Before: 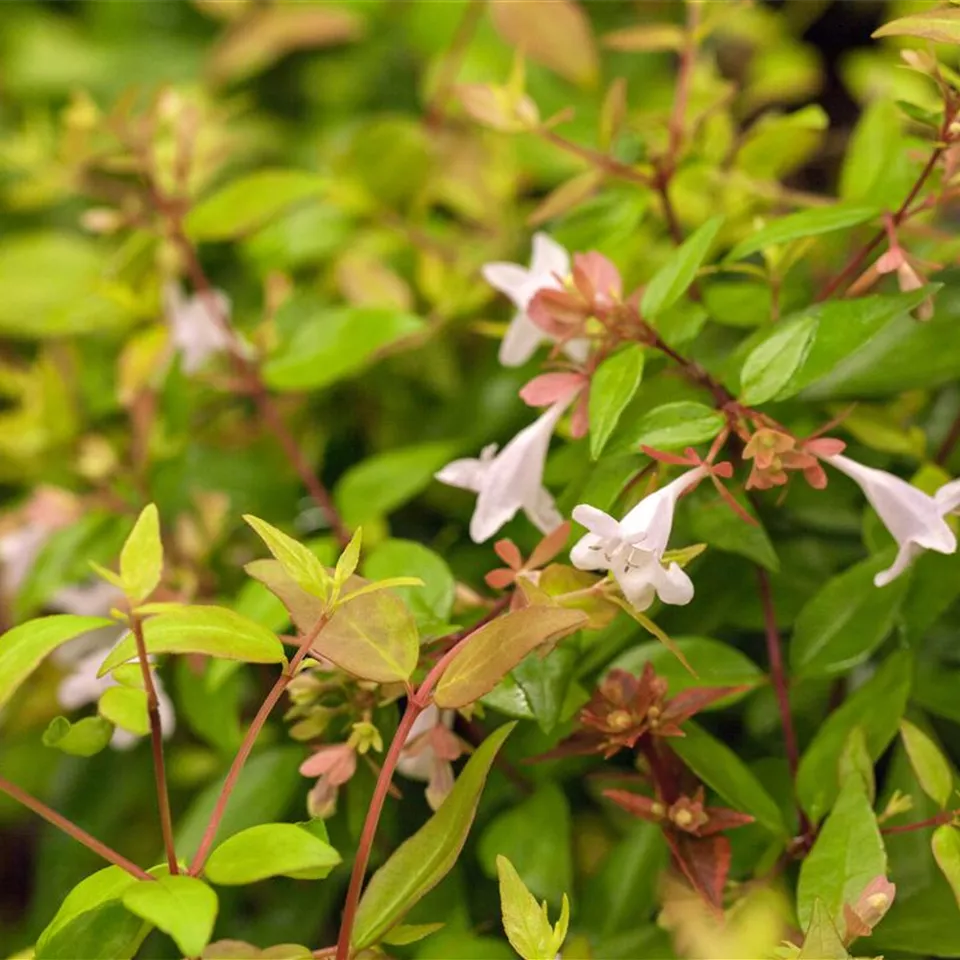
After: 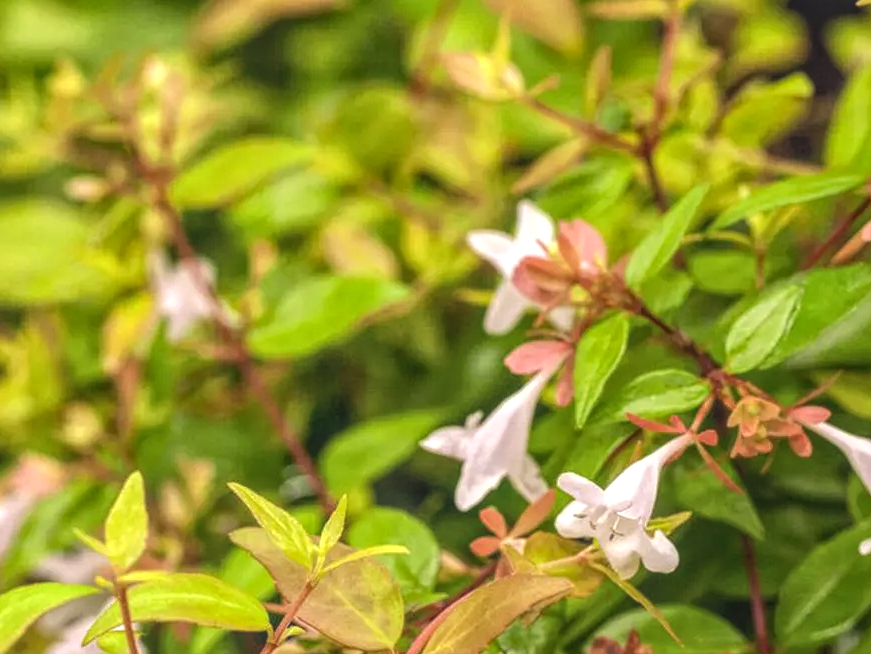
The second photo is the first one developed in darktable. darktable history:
local contrast: highlights 67%, shadows 33%, detail 166%, midtone range 0.2
crop: left 1.62%, top 3.374%, right 7.57%, bottom 28.472%
tone equalizer: -8 EV -0.423 EV, -7 EV -0.414 EV, -6 EV -0.334 EV, -5 EV -0.208 EV, -3 EV 0.221 EV, -2 EV 0.318 EV, -1 EV 0.385 EV, +0 EV 0.412 EV, edges refinement/feathering 500, mask exposure compensation -1.57 EV, preserve details no
